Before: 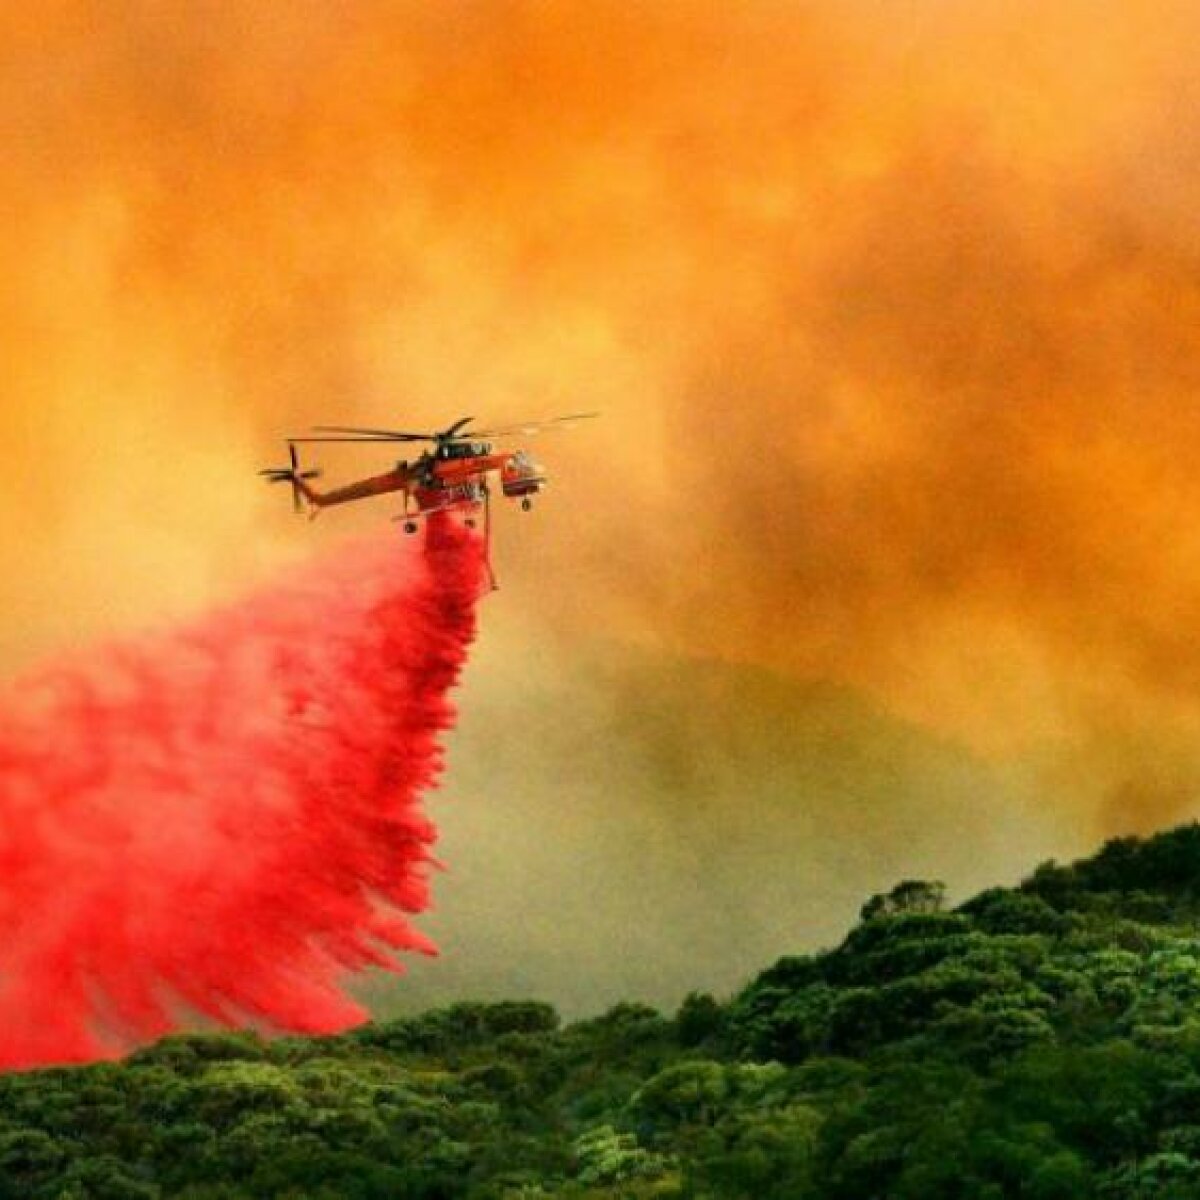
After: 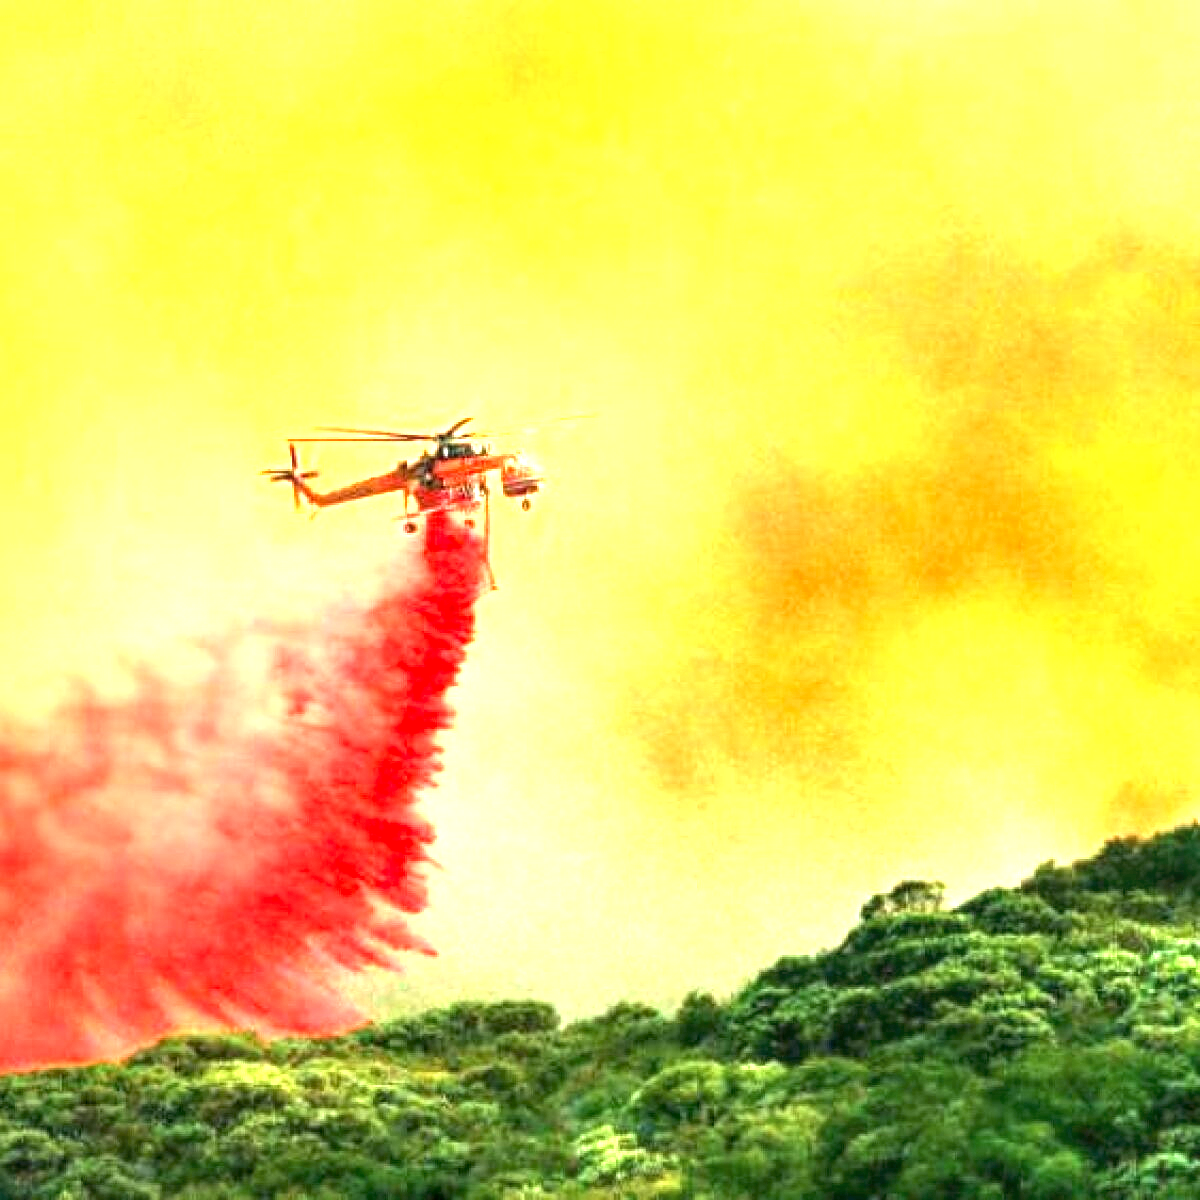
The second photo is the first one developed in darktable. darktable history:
local contrast: detail 130%
exposure: exposure 2.207 EV, compensate highlight preservation false
